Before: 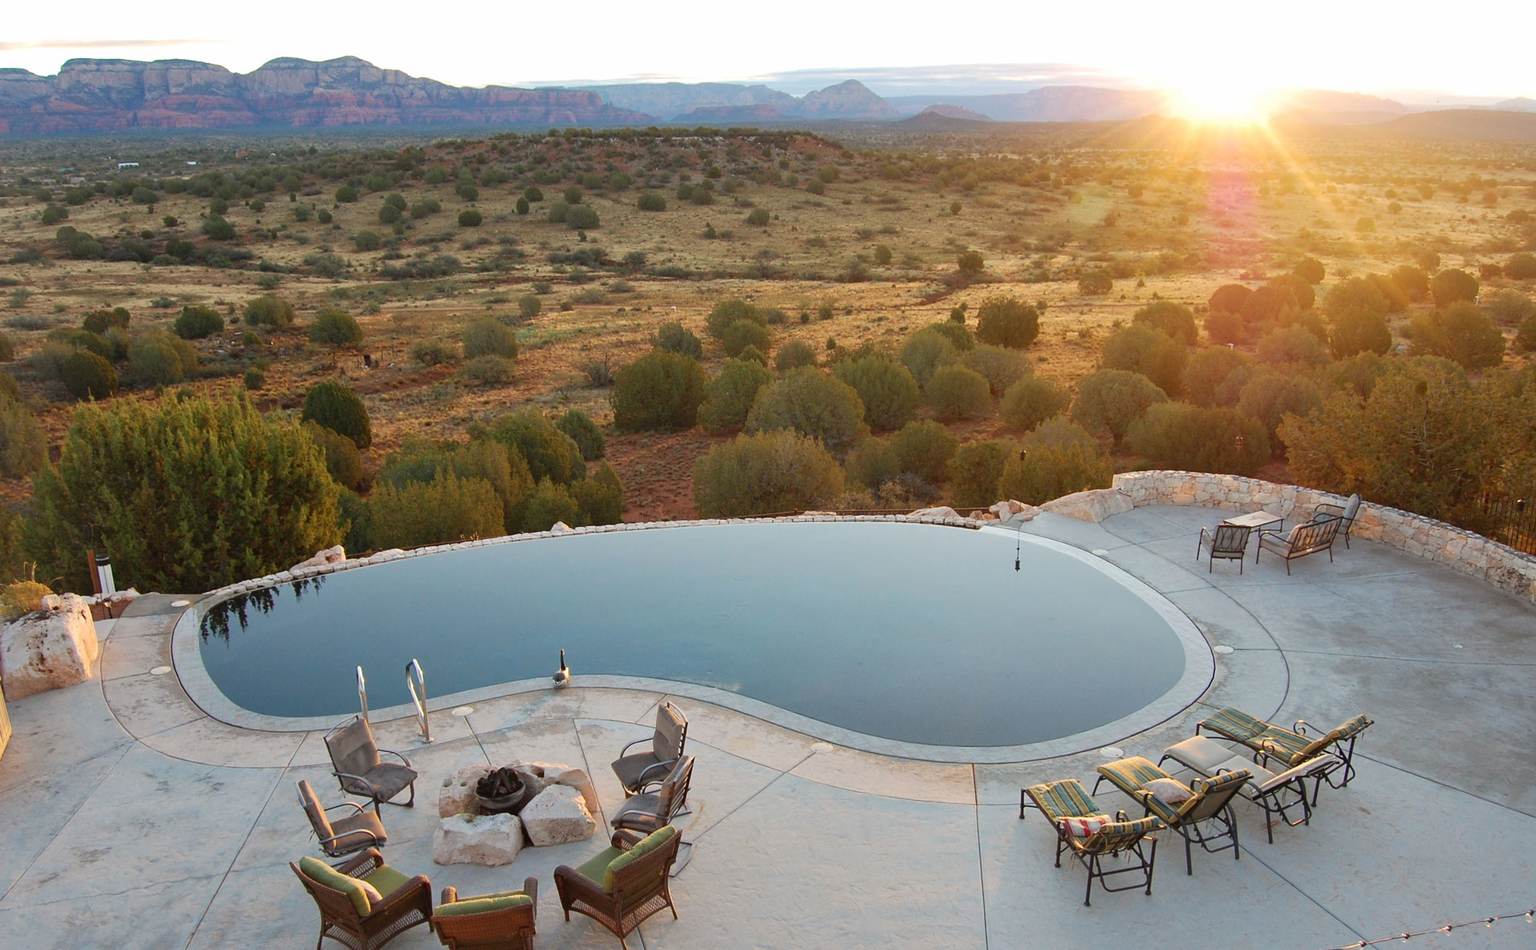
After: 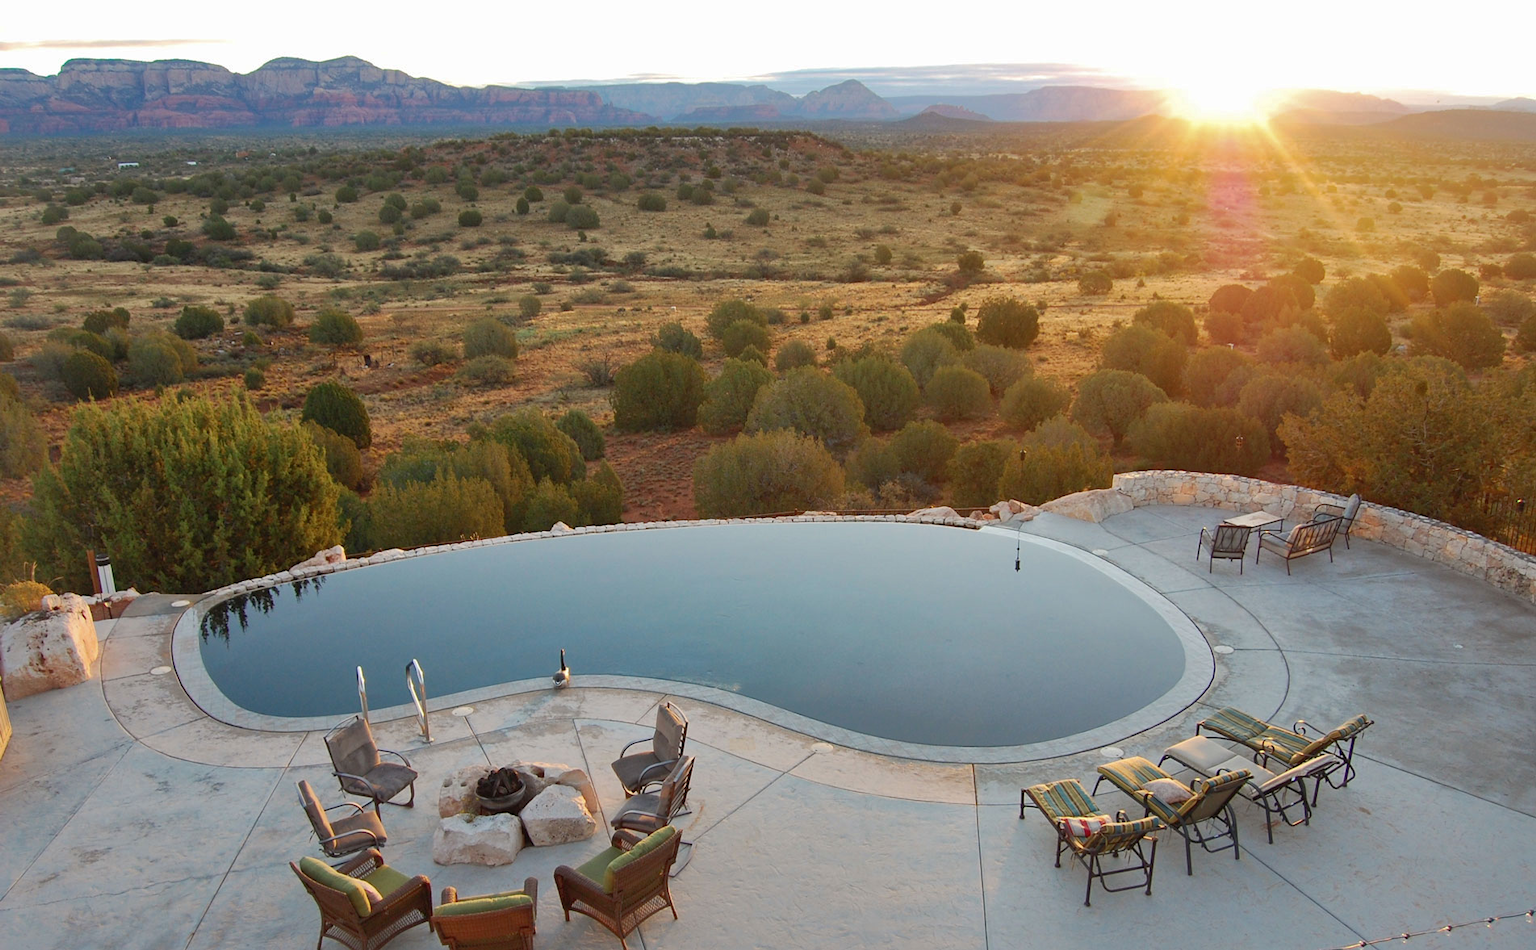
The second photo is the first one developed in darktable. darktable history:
shadows and highlights: on, module defaults
contrast brightness saturation: contrast 0.027, brightness -0.035
